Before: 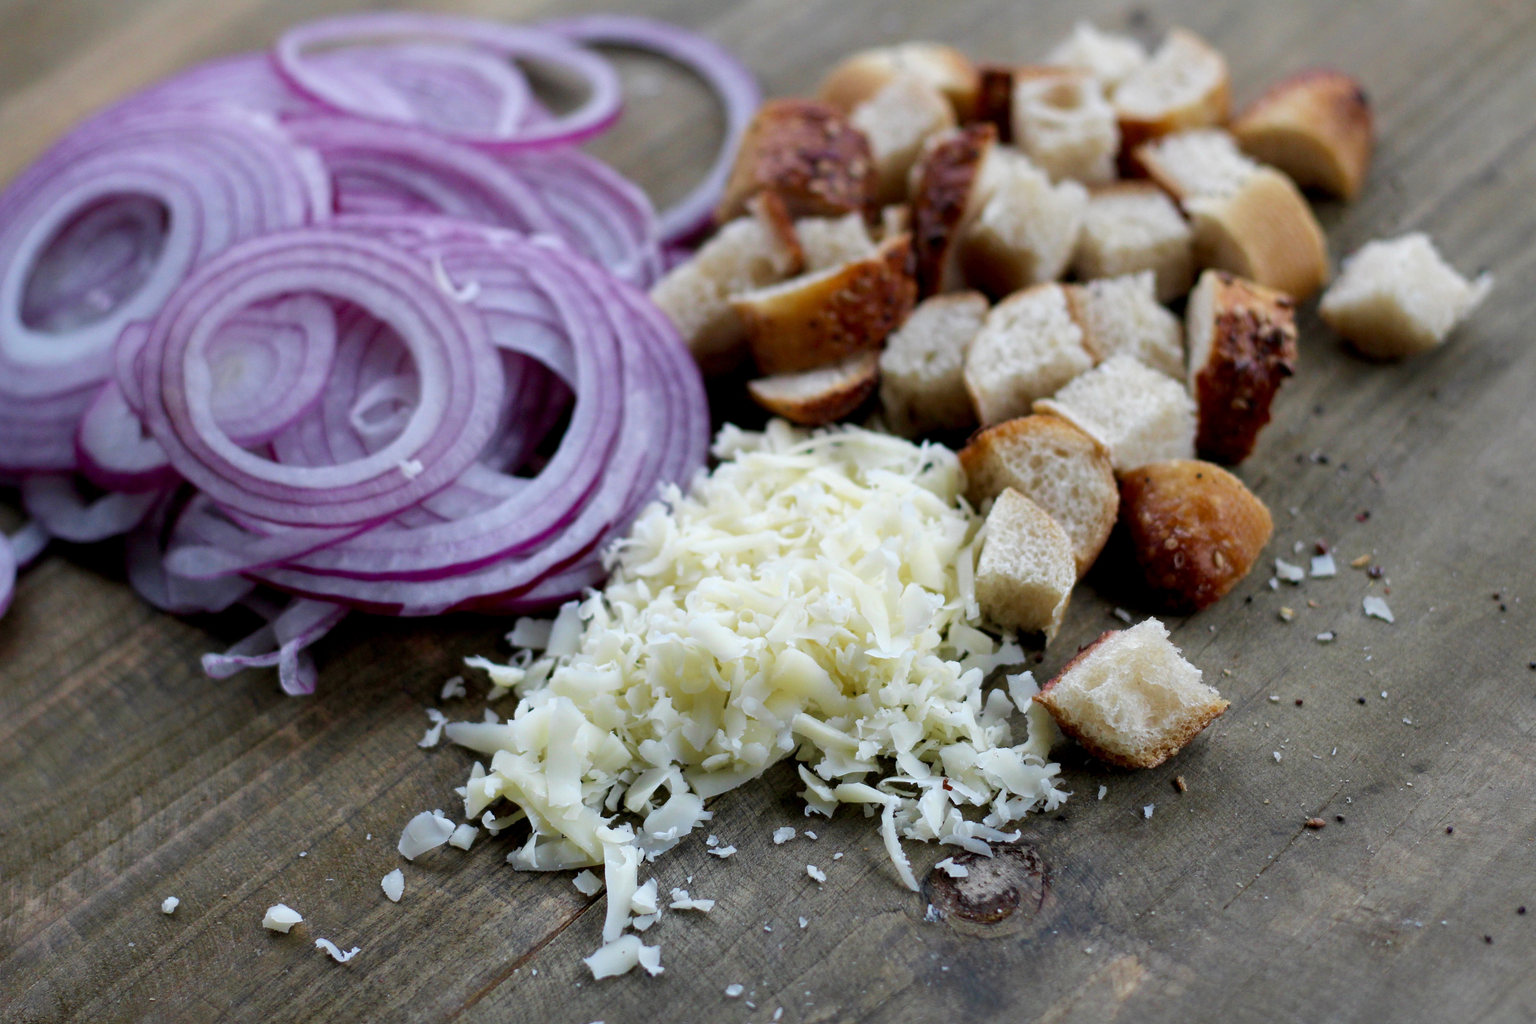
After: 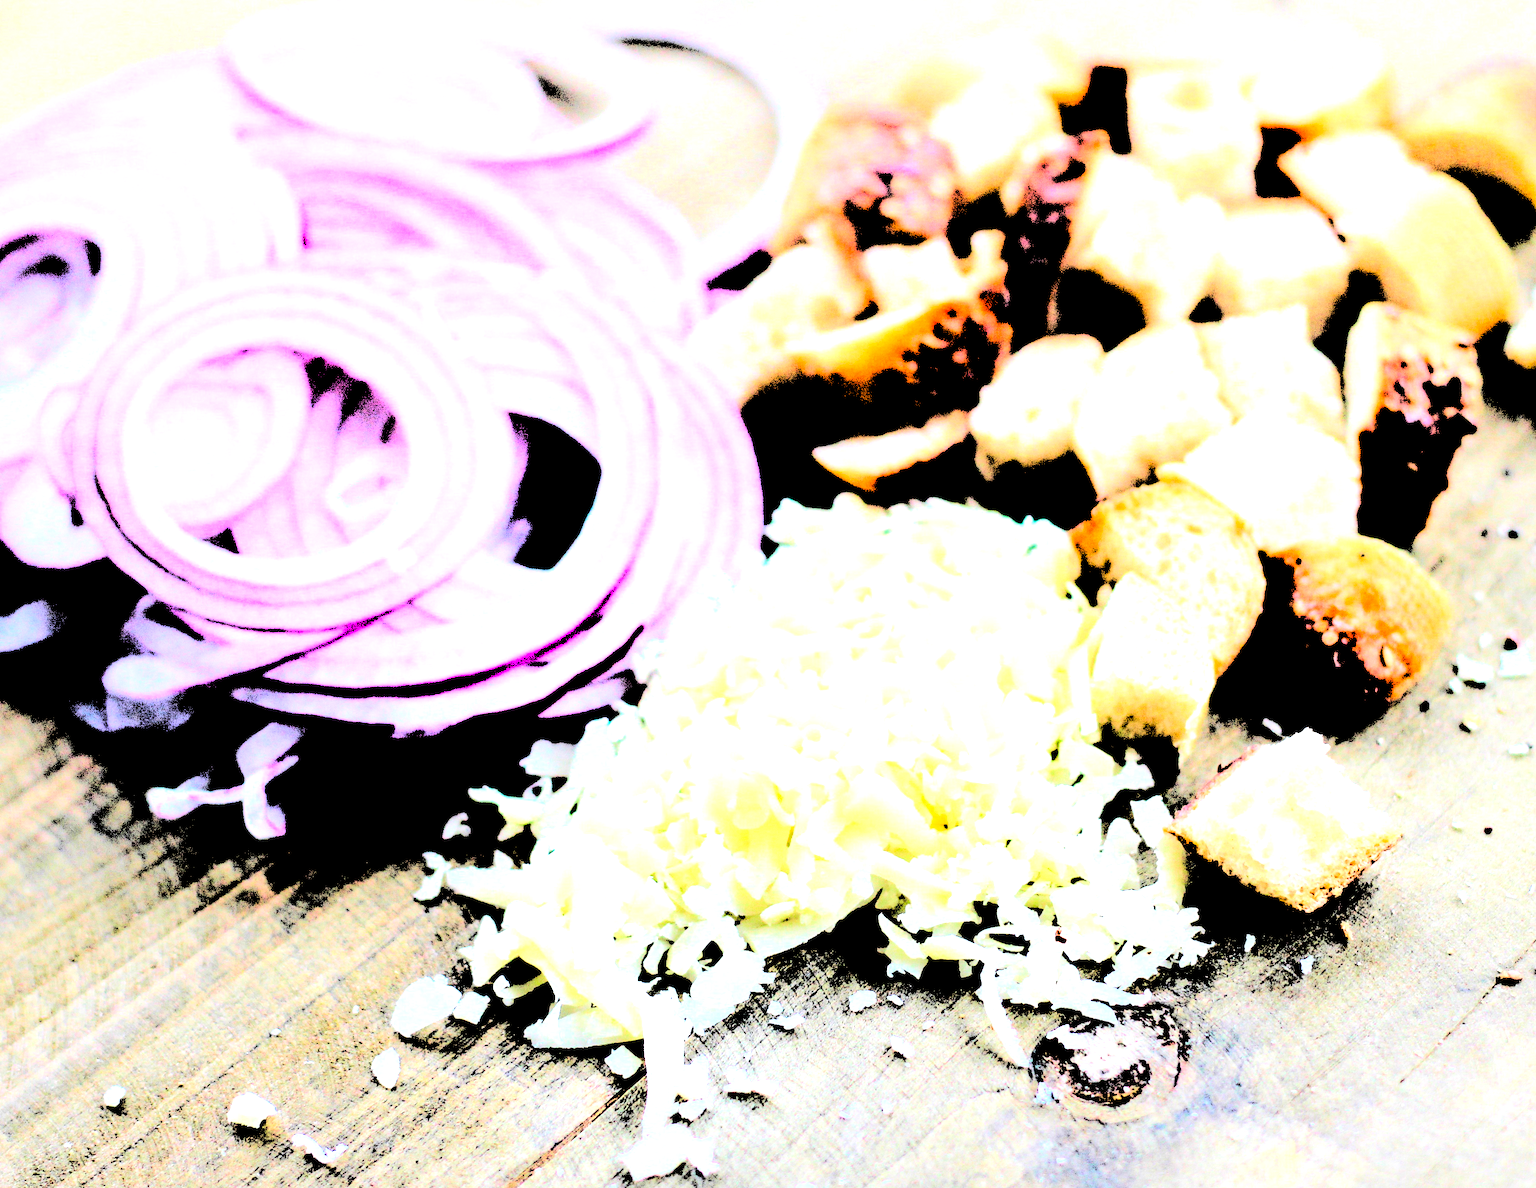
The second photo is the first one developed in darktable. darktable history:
crop and rotate: angle 0.788°, left 4.442%, top 0.496%, right 11.9%, bottom 2.367%
levels: levels [0.246, 0.256, 0.506]
